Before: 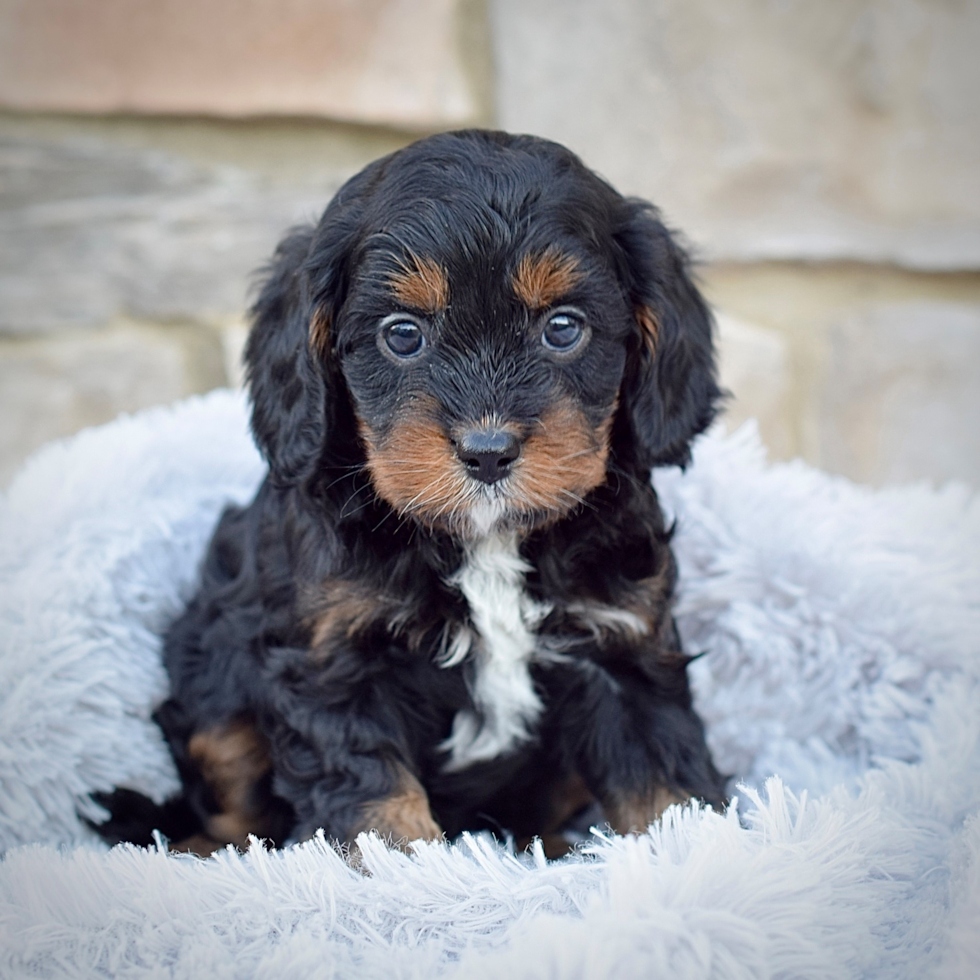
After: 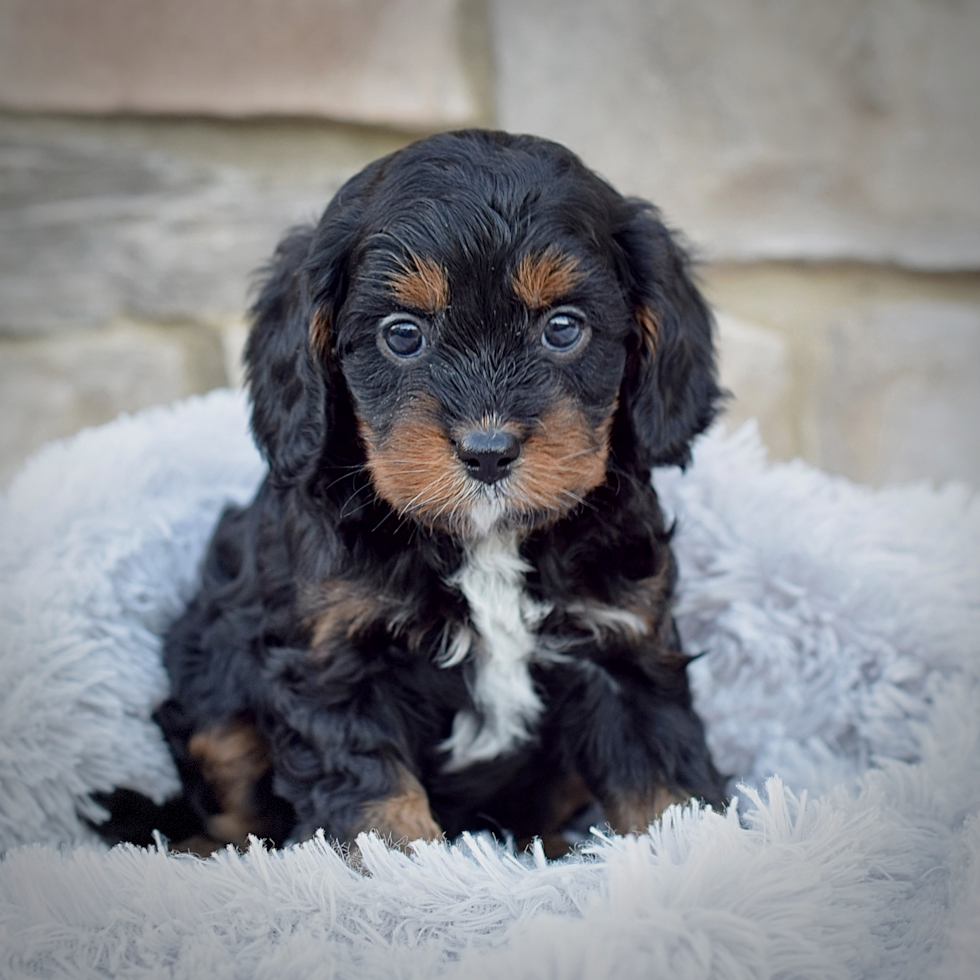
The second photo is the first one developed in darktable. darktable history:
exposure: exposure -0.293 EV, compensate highlight preservation false
vignetting: fall-off start 91%, fall-off radius 39.39%, brightness -0.182, saturation -0.3, width/height ratio 1.219, shape 1.3, dithering 8-bit output, unbound false
local contrast: mode bilateral grid, contrast 20, coarseness 50, detail 120%, midtone range 0.2
